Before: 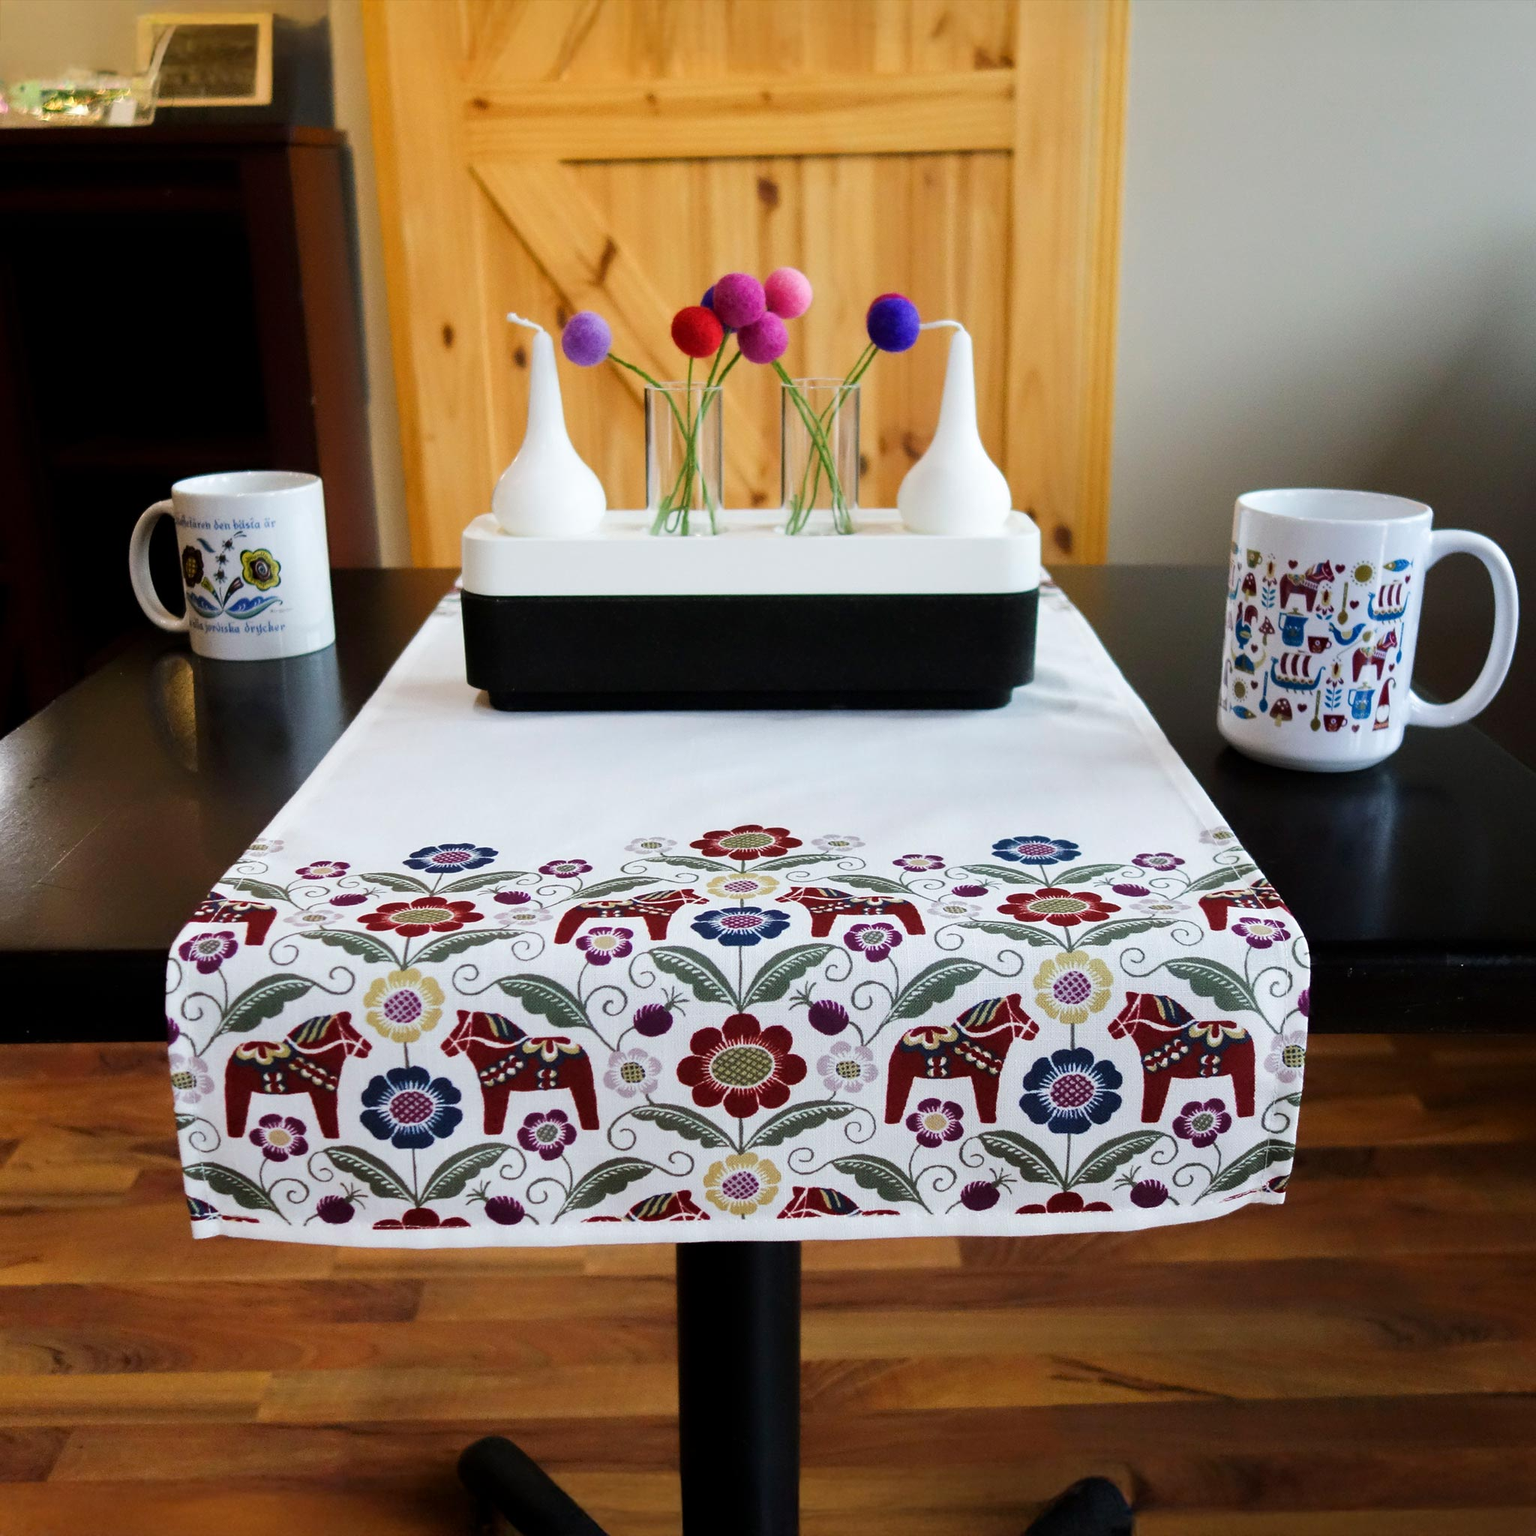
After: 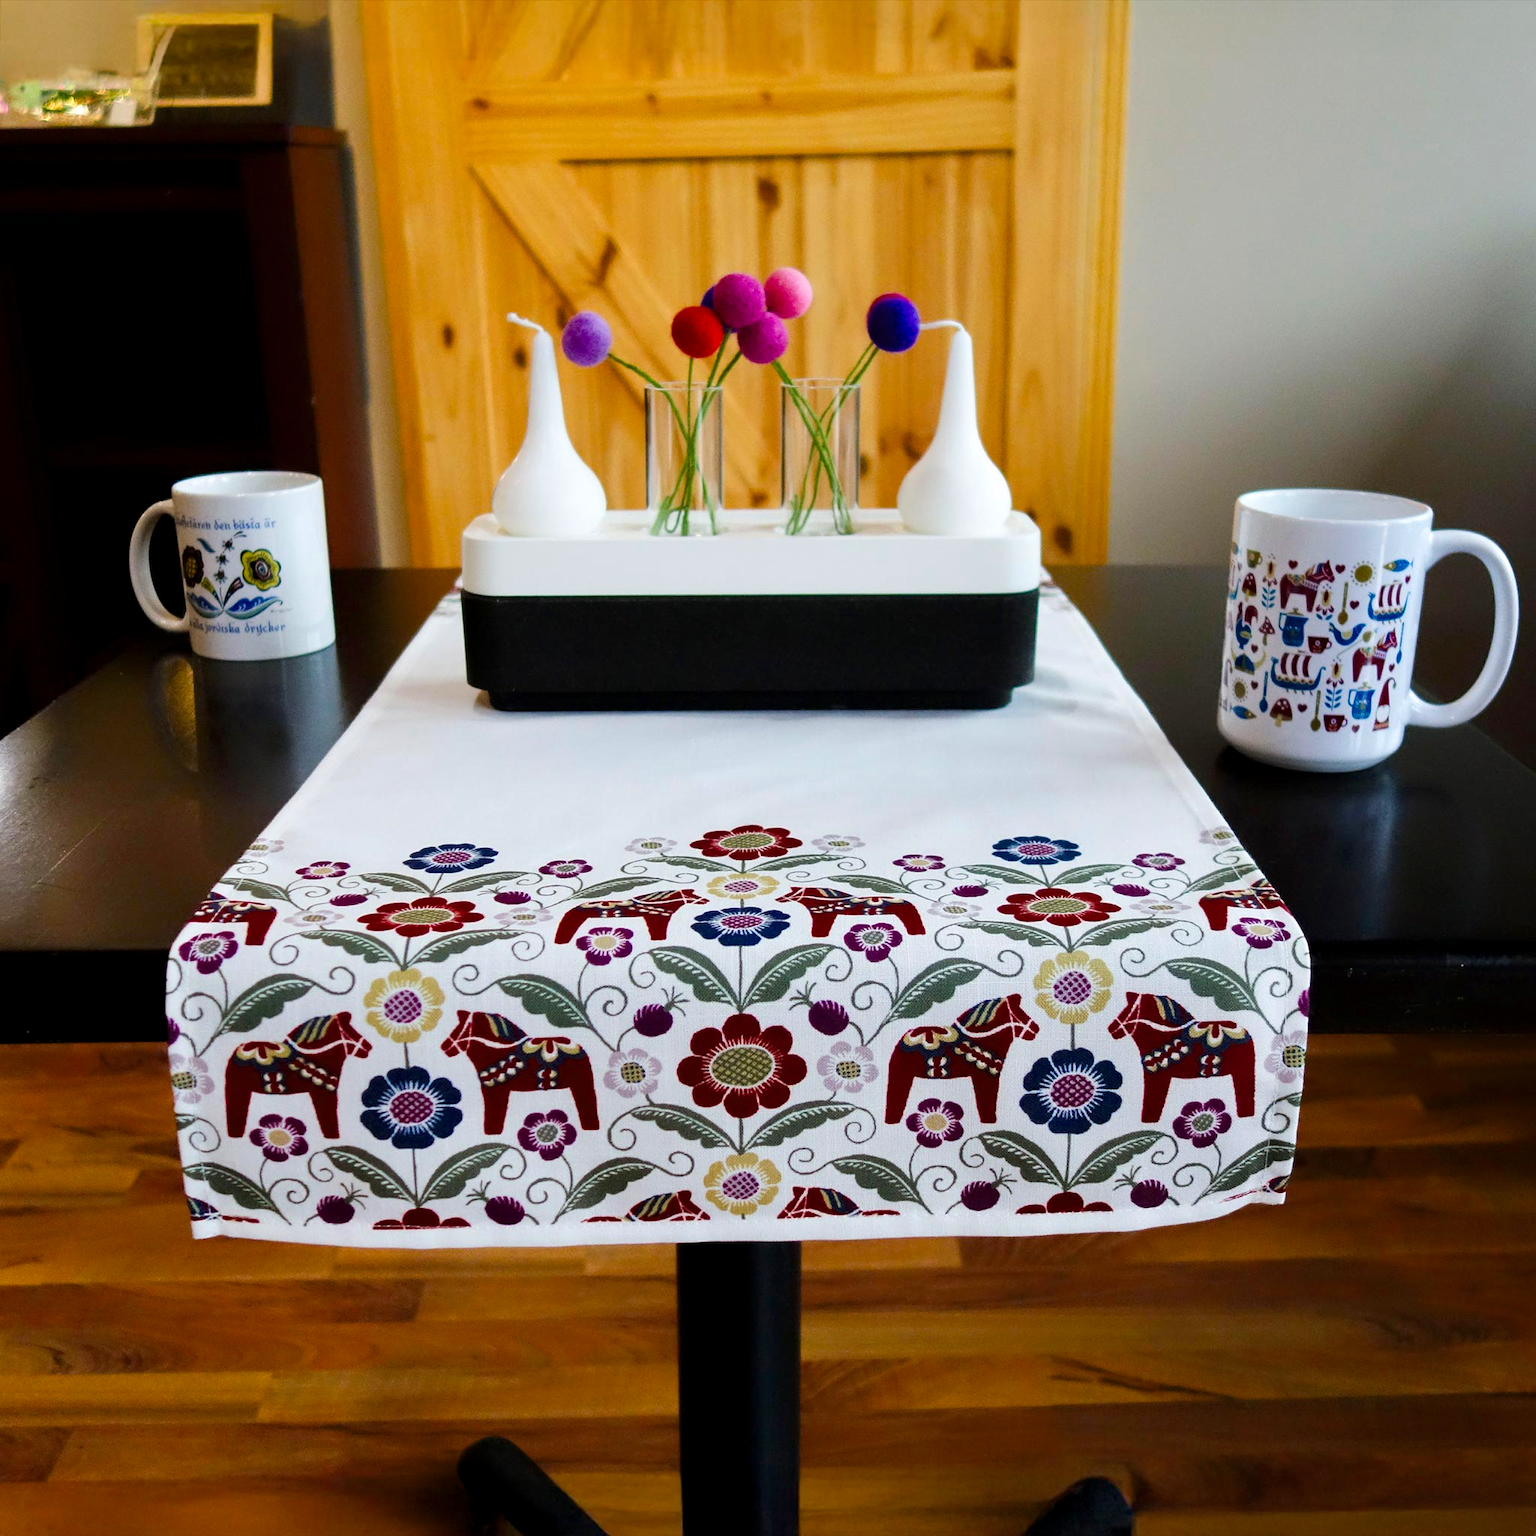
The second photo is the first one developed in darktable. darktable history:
contrast equalizer: octaves 7, y [[0.6 ×6], [0.55 ×6], [0 ×6], [0 ×6], [0 ×6]], mix 0.15
color balance rgb: linear chroma grading › shadows -8%, linear chroma grading › global chroma 10%, perceptual saturation grading › global saturation 2%, perceptual saturation grading › highlights -2%, perceptual saturation grading › mid-tones 4%, perceptual saturation grading › shadows 8%, perceptual brilliance grading › global brilliance 2%, perceptual brilliance grading › highlights -4%, global vibrance 16%, saturation formula JzAzBz (2021)
